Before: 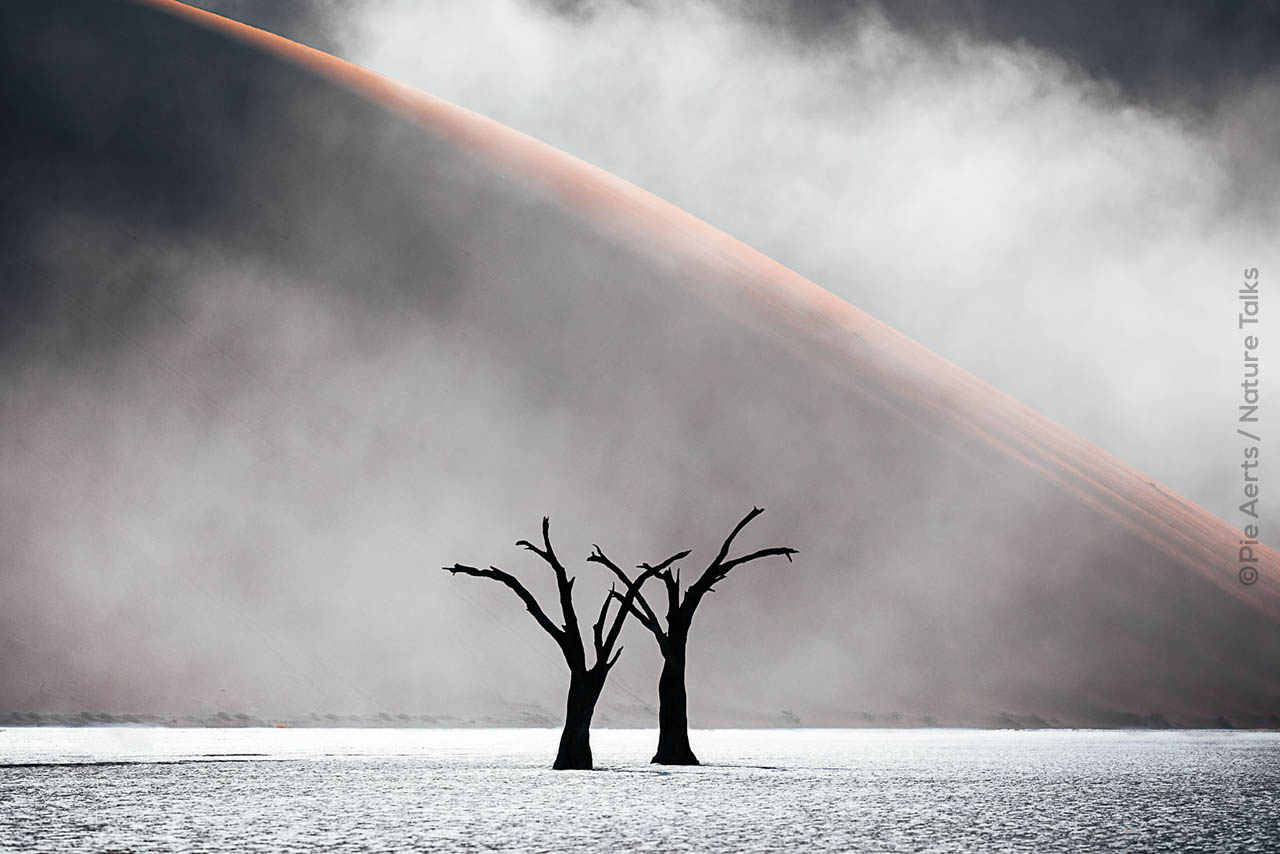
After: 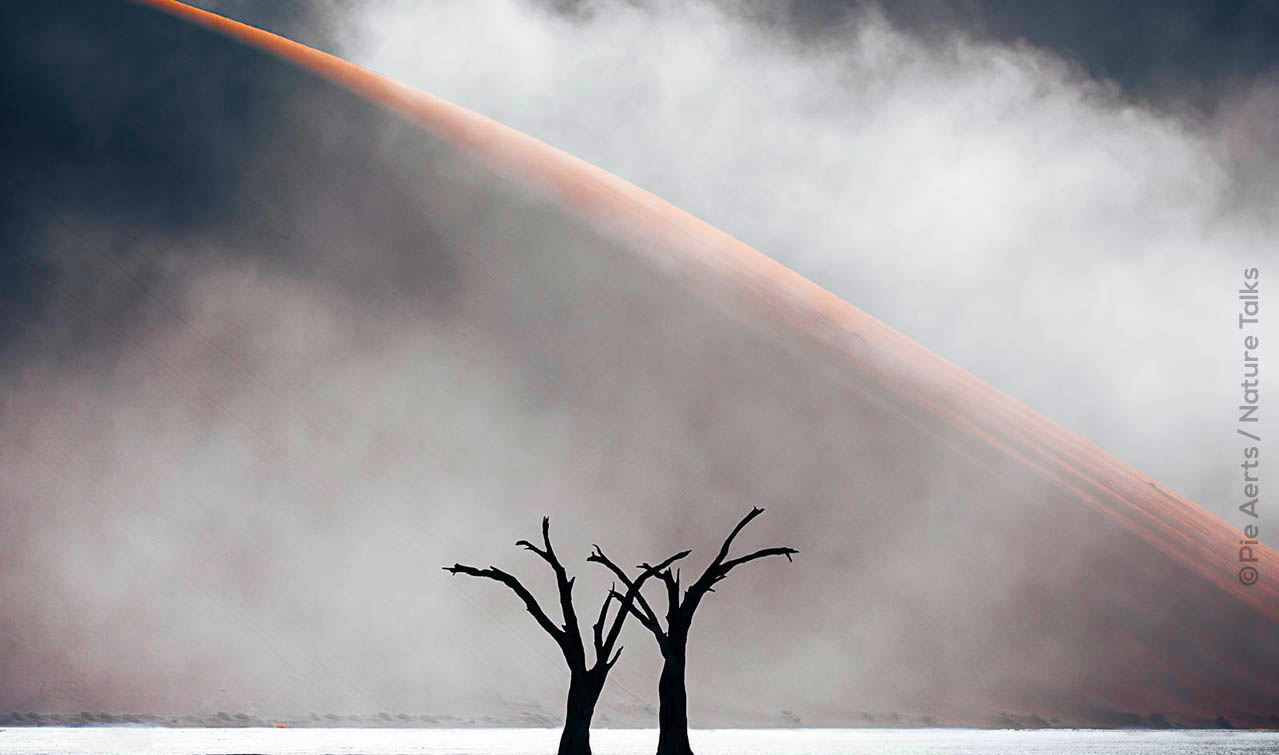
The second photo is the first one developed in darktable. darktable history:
crop and rotate: top 0%, bottom 11.49%
color balance rgb: perceptual saturation grading › global saturation 24.74%, perceptual saturation grading › highlights -51.22%, perceptual saturation grading › mid-tones 19.16%, perceptual saturation grading › shadows 60.98%, global vibrance 50%
